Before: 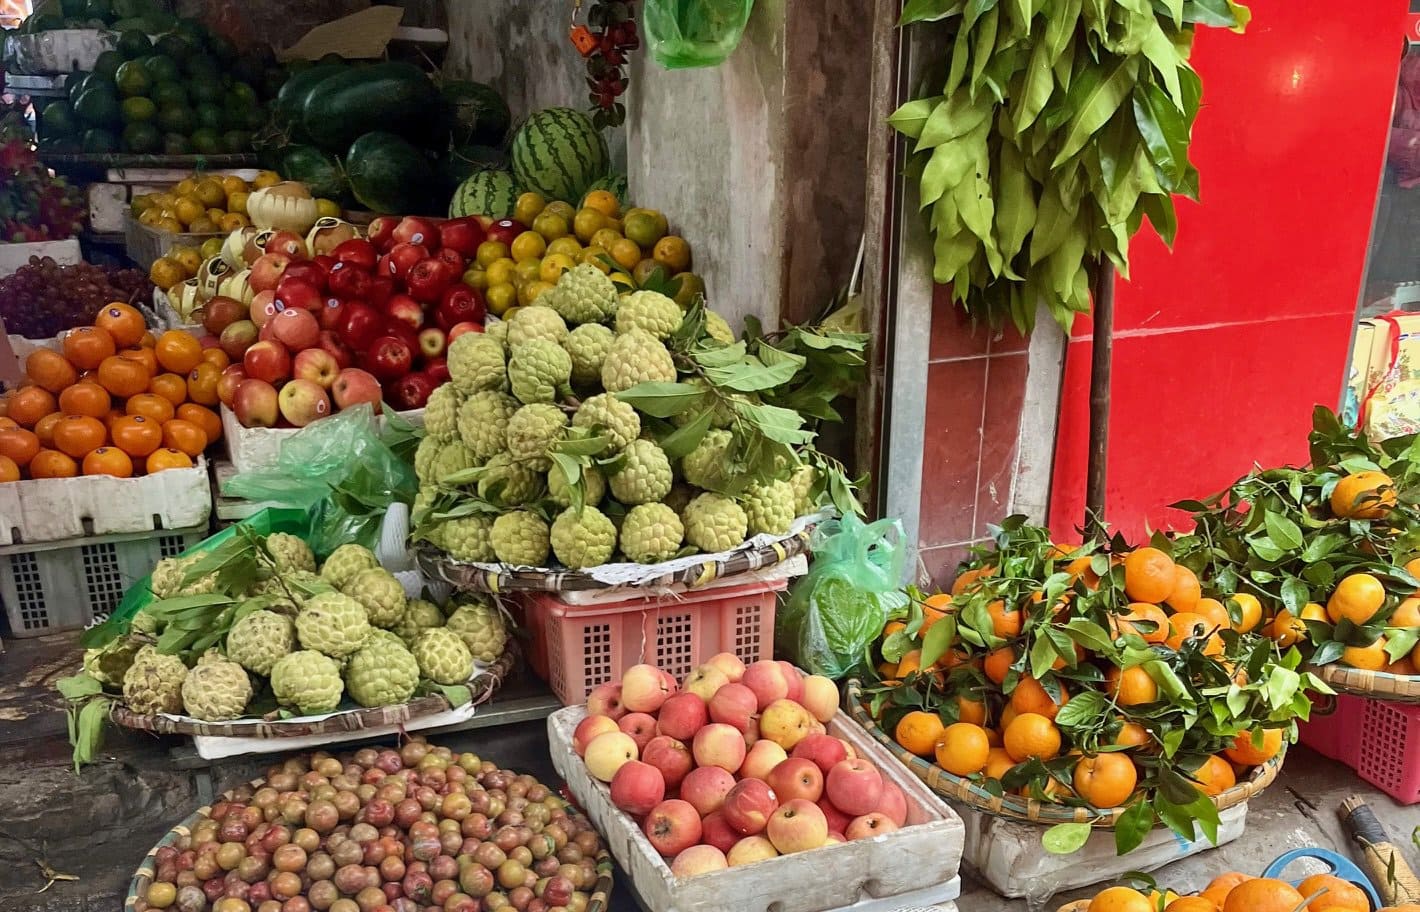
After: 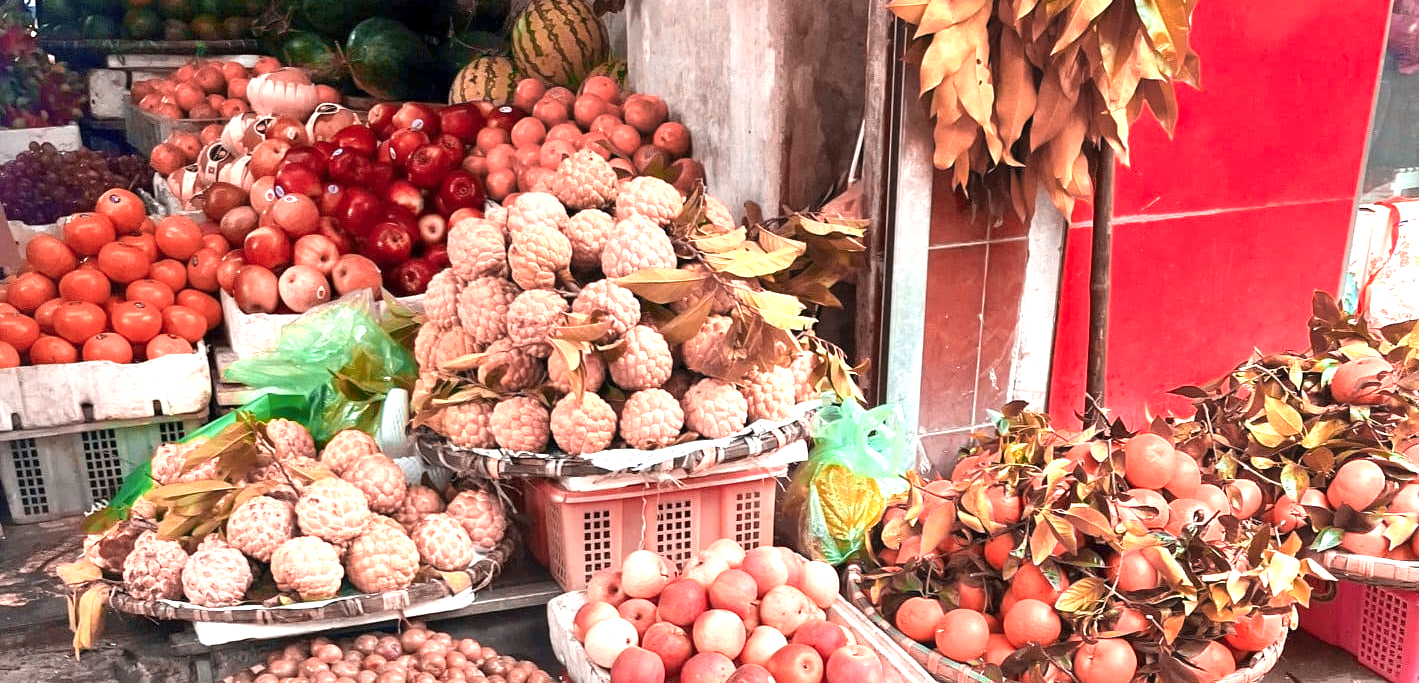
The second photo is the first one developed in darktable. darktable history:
exposure: exposure 1.15 EV, compensate highlight preservation false
crop and rotate: top 12.5%, bottom 12.5%
color zones: curves: ch2 [(0, 0.5) (0.084, 0.497) (0.323, 0.335) (0.4, 0.497) (1, 0.5)], process mode strong
